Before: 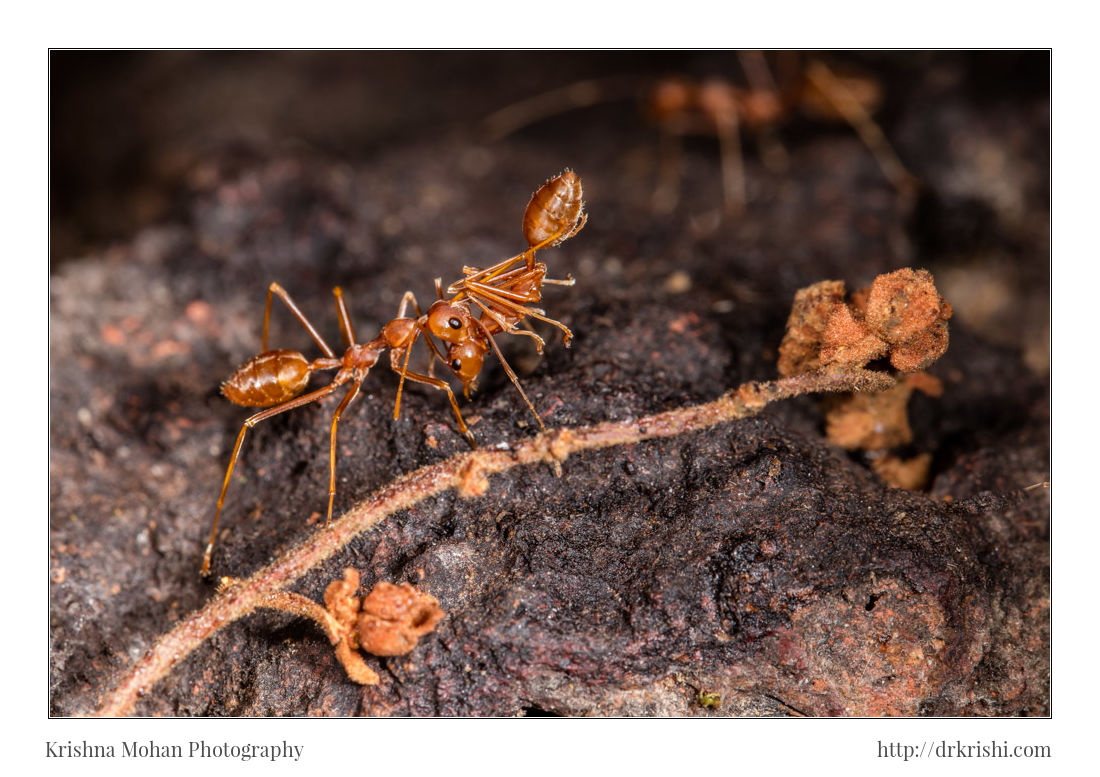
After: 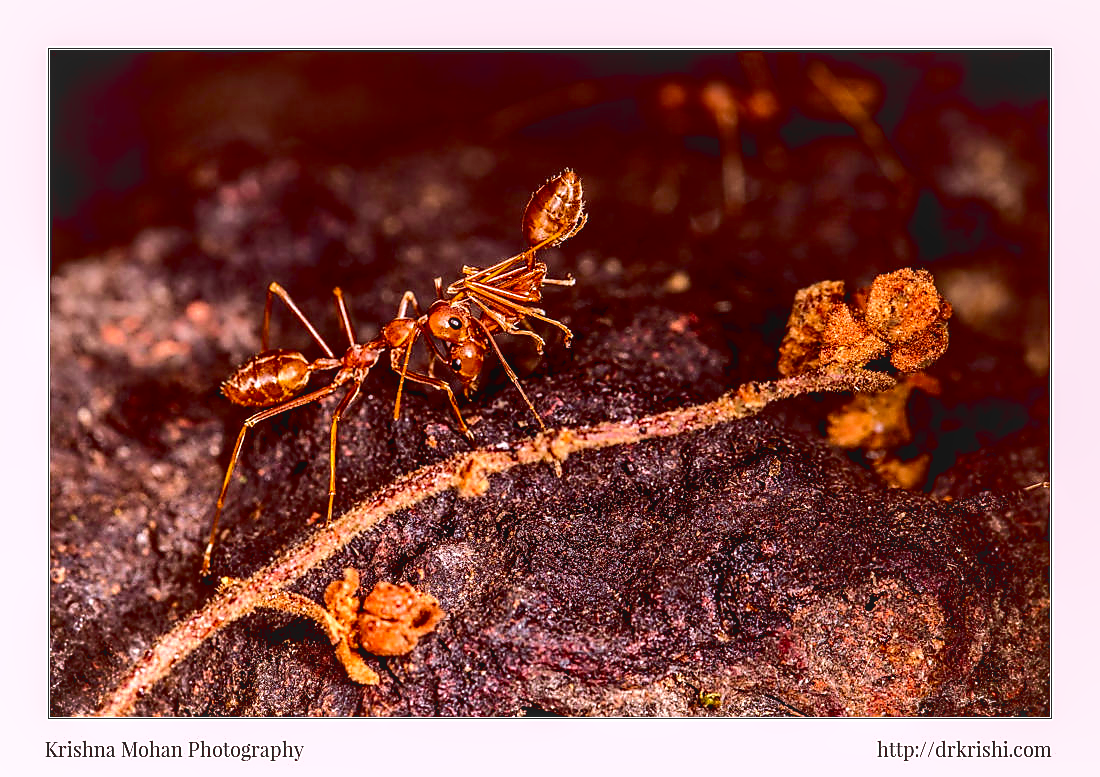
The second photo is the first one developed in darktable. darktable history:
exposure: compensate highlight preservation false
local contrast: detail 110%
color balance rgb: highlights gain › chroma 1.47%, highlights gain › hue 309.34°, global offset › luminance -0.183%, global offset › chroma 0.274%, perceptual saturation grading › global saturation 19.996%, perceptual brilliance grading › mid-tones 11.084%, perceptual brilliance grading › shadows 15.79%
velvia: on, module defaults
contrast brightness saturation: contrast 0.243, brightness -0.232, saturation 0.149
sharpen: radius 1.429, amount 1.242, threshold 0.79
shadows and highlights: radius 169.08, shadows 27.28, white point adjustment 3.08, highlights -68.65, soften with gaussian
